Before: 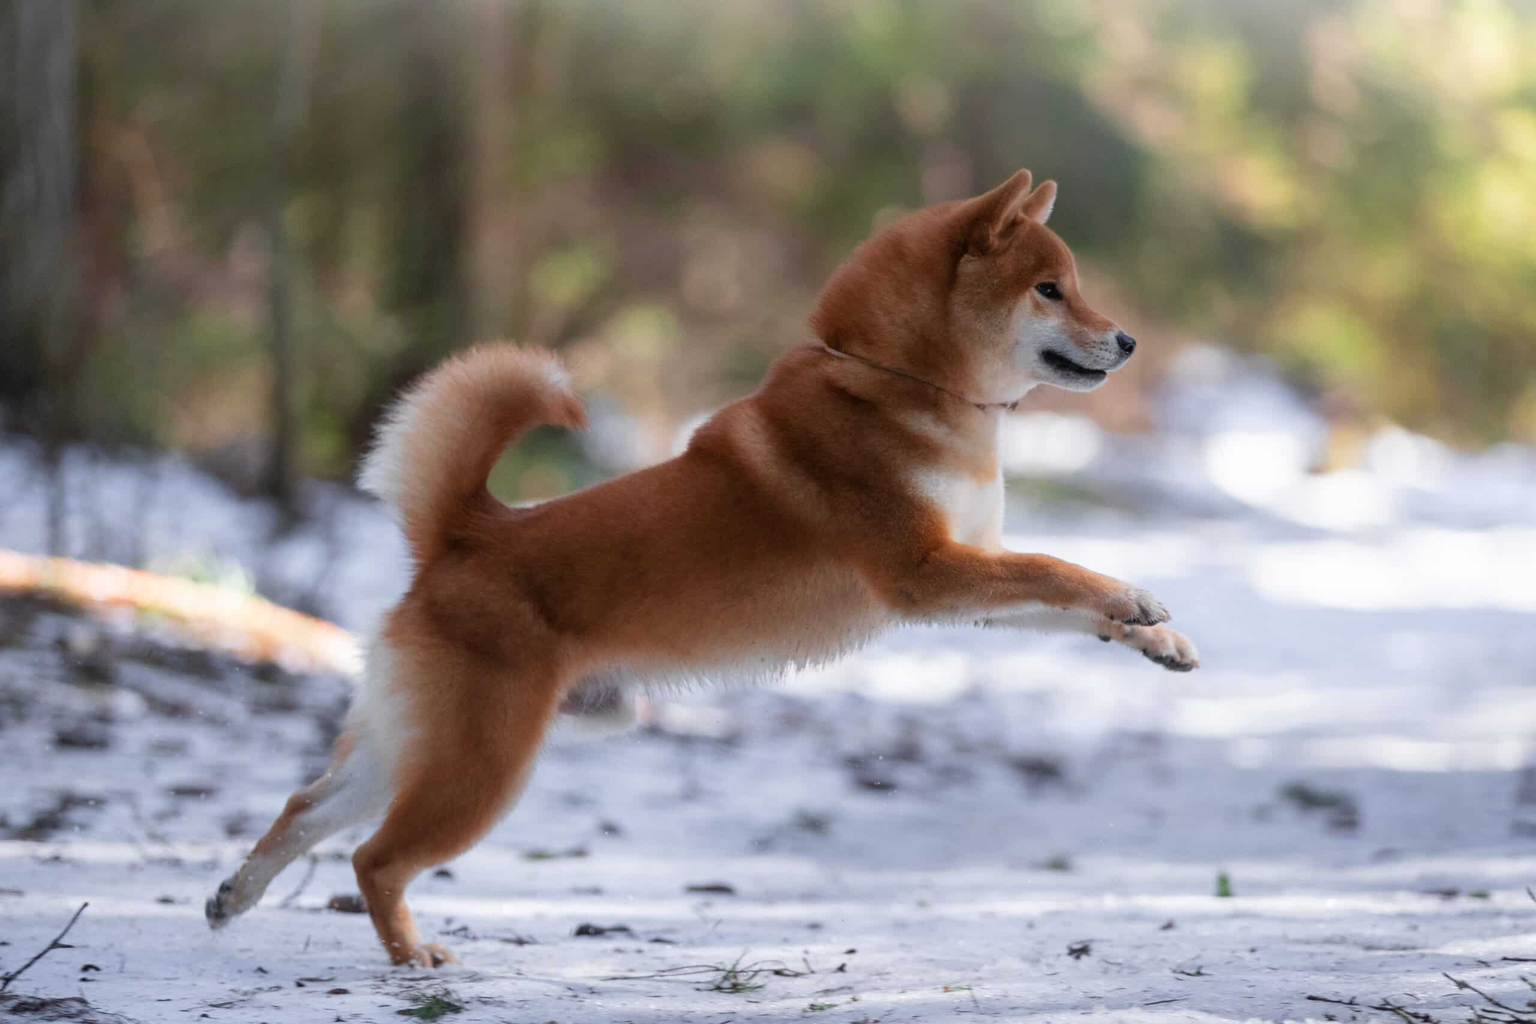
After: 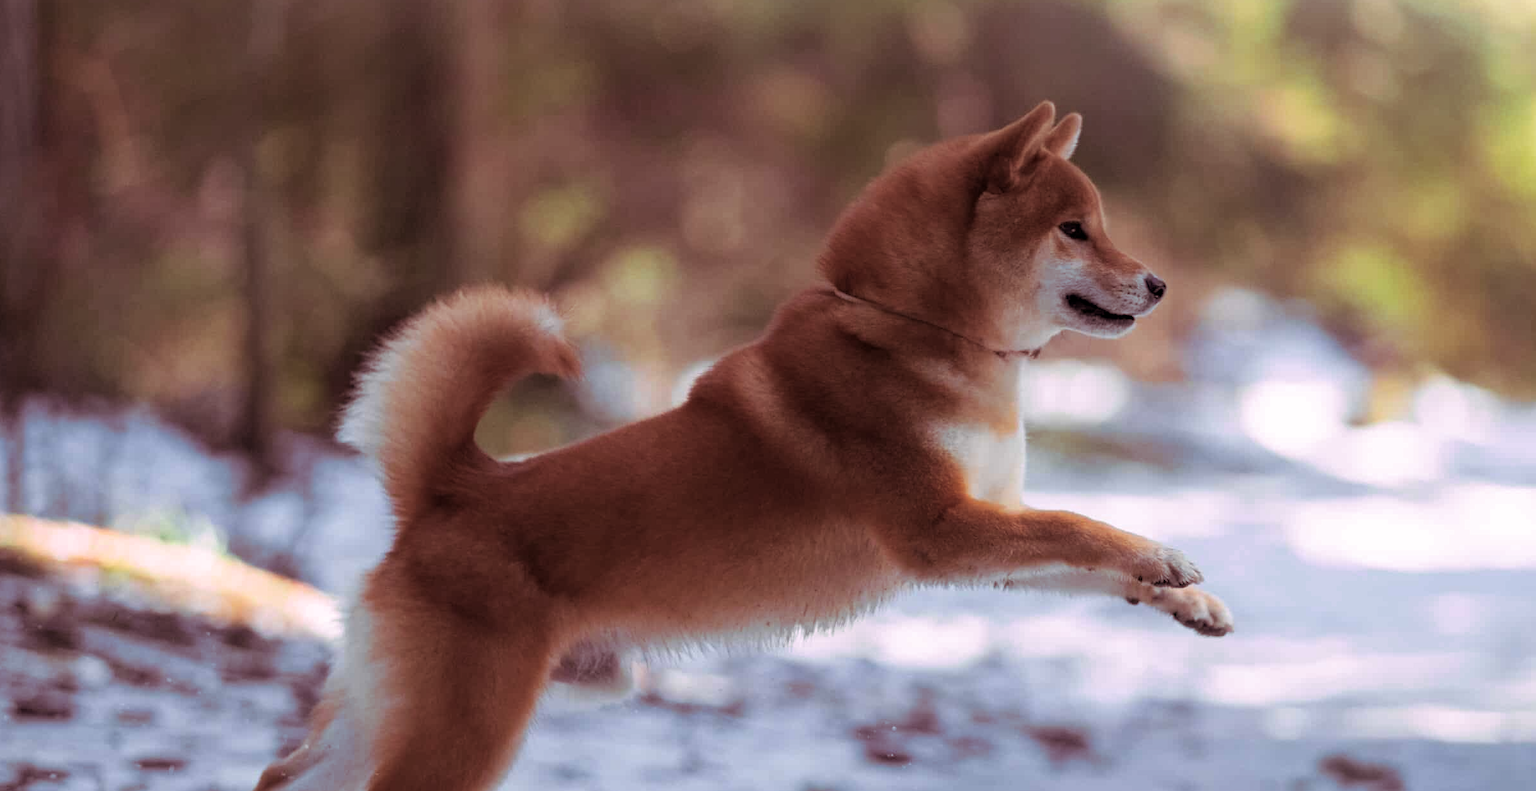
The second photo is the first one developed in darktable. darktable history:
split-toning: highlights › hue 298.8°, highlights › saturation 0.73, compress 41.76%
haze removal: compatibility mode true, adaptive false
crop: left 2.737%, top 7.287%, right 3.421%, bottom 20.179%
